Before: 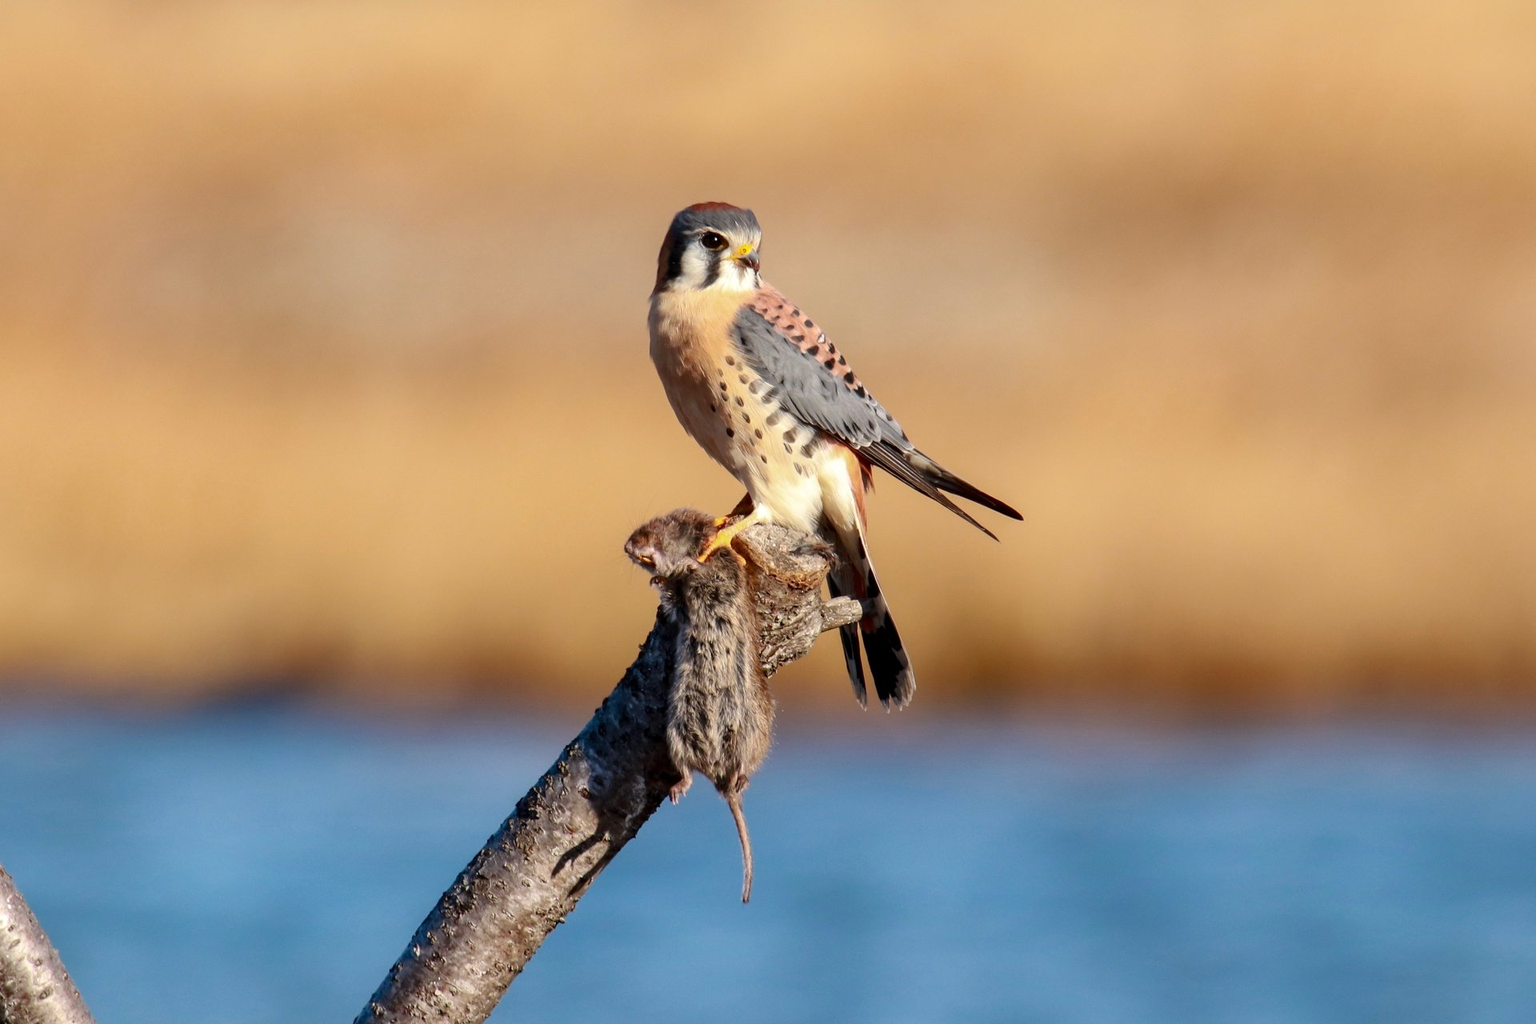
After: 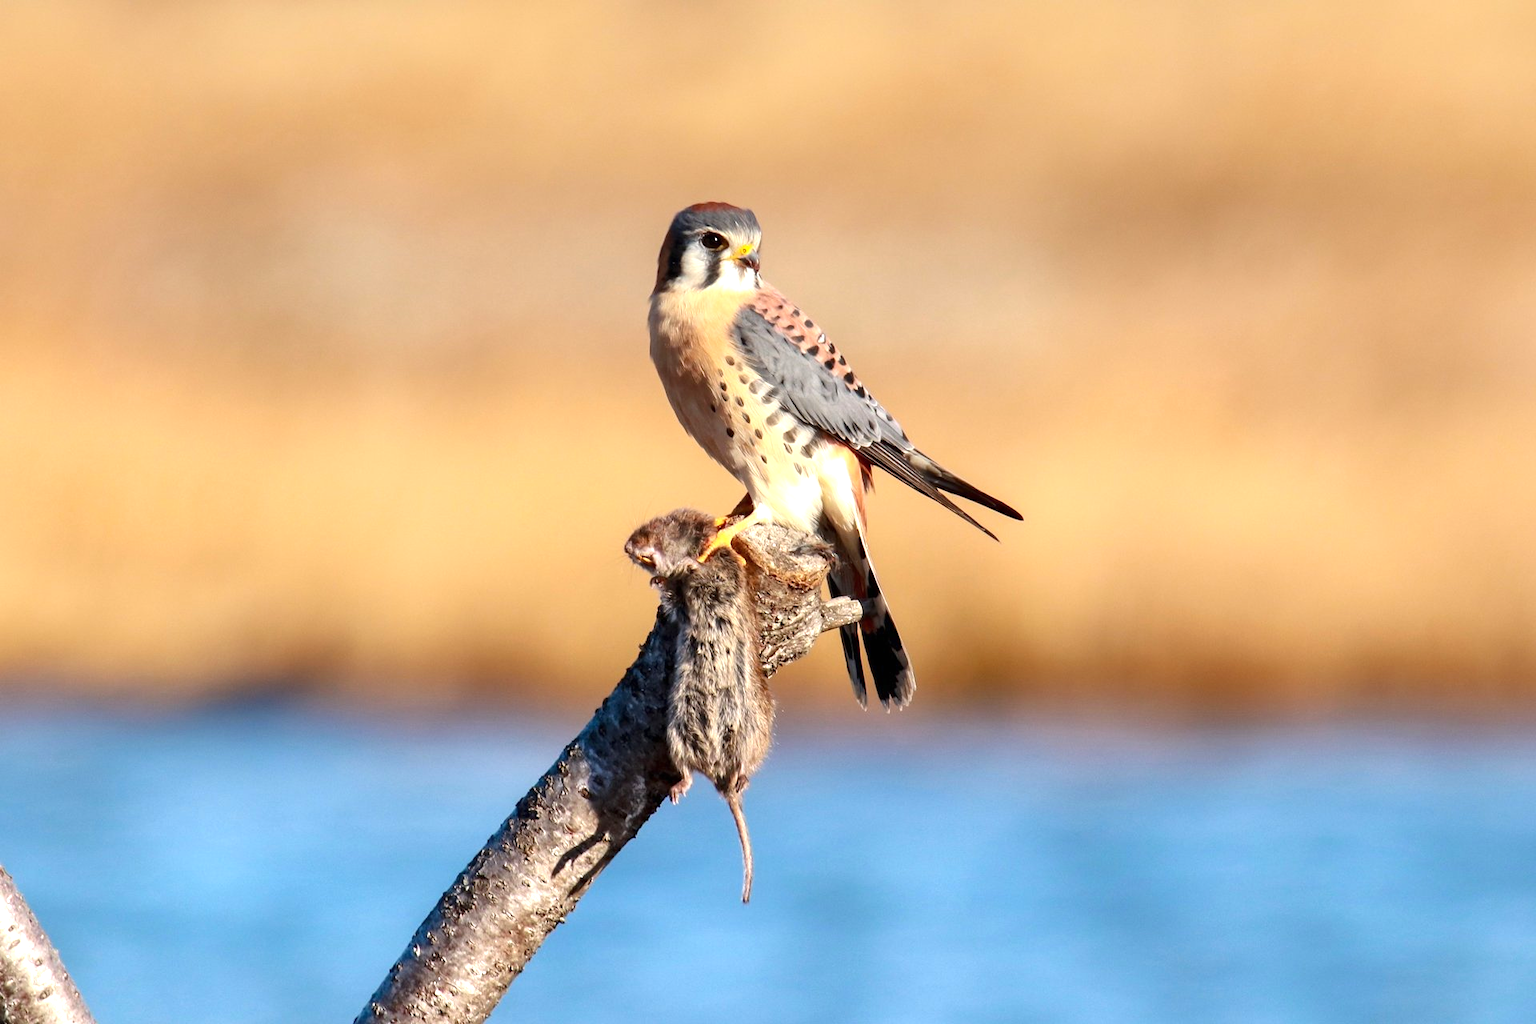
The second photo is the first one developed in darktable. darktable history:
exposure: black level correction 0, exposure 0.9 EV, compensate highlight preservation false
graduated density: on, module defaults
